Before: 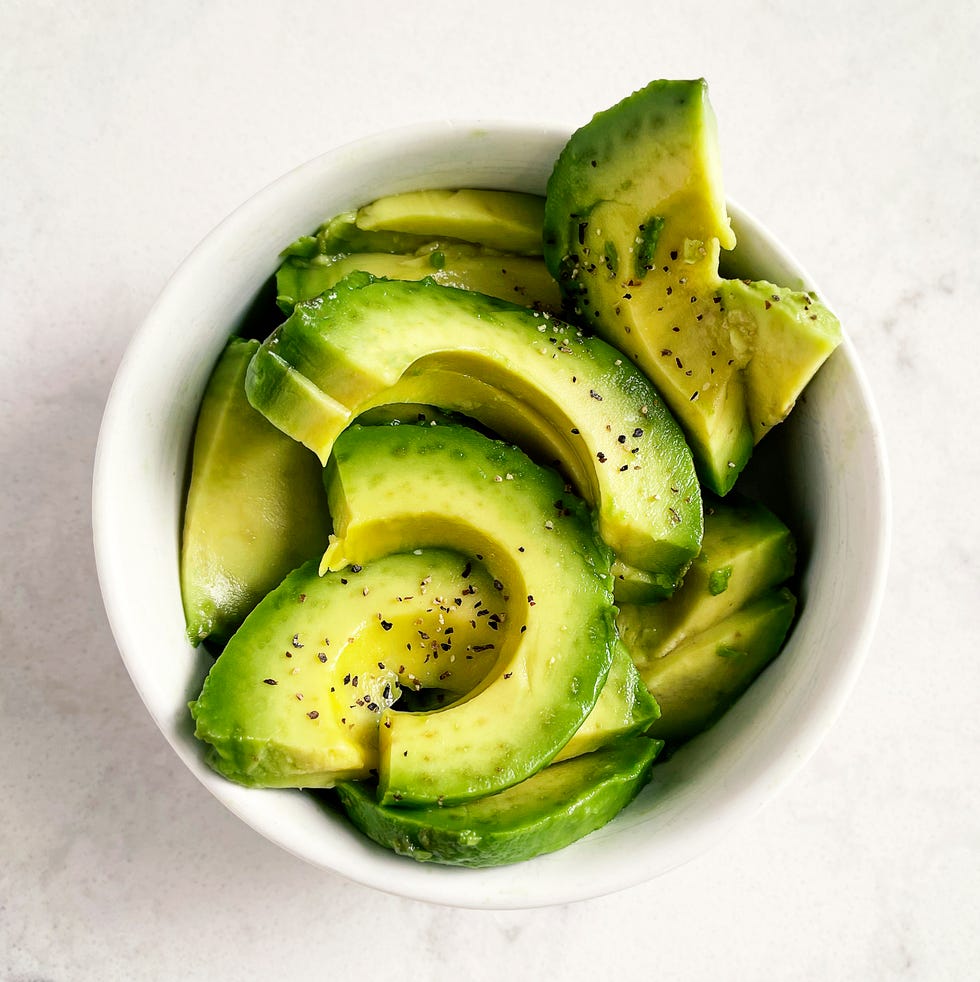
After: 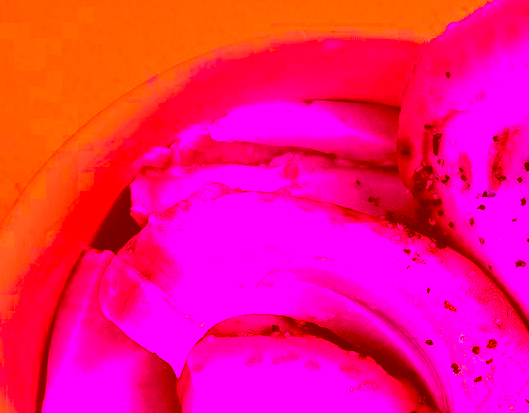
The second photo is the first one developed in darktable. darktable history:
color correction: highlights a* -39.29, highlights b* -39.93, shadows a* -39.68, shadows b* -39.37, saturation -2.96
crop: left 14.918%, top 9.103%, right 31.012%, bottom 48.806%
